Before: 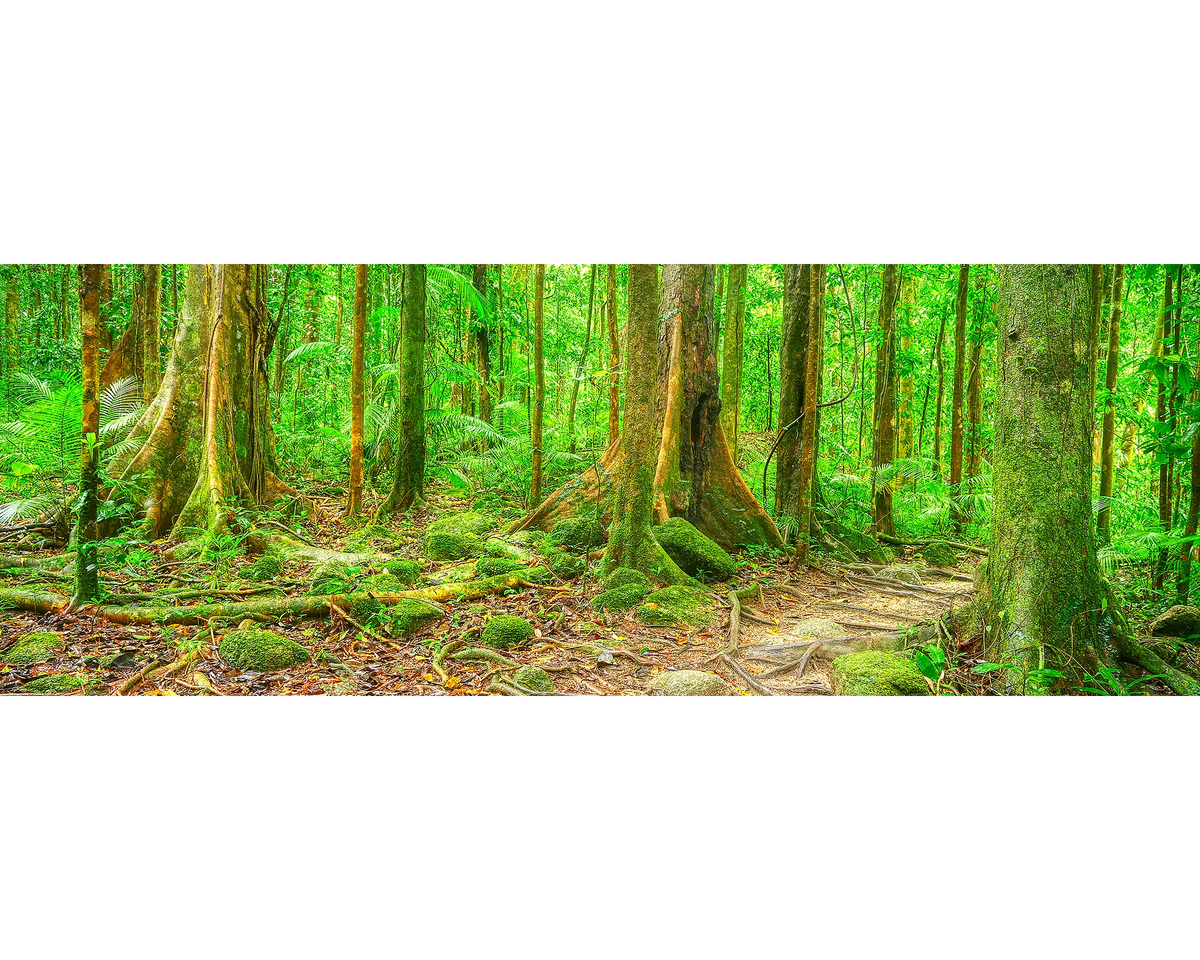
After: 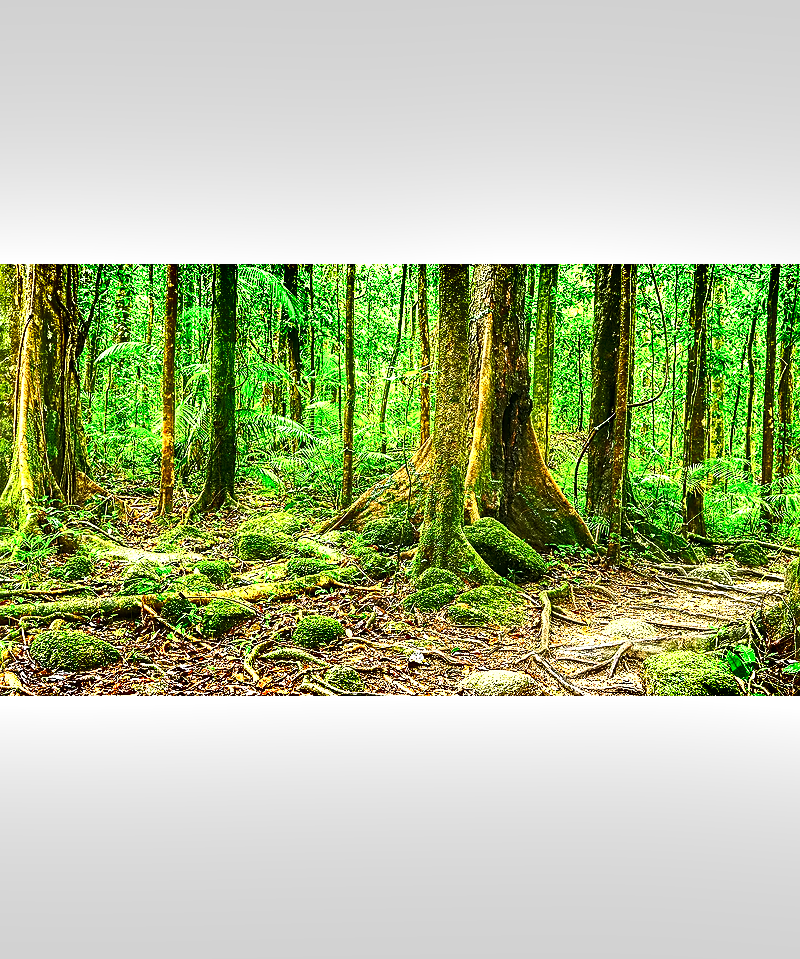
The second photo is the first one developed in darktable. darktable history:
sharpen: on, module defaults
contrast brightness saturation: contrast 0.07
tone equalizer: -8 EV -1.08 EV, -7 EV -1.01 EV, -6 EV -0.867 EV, -5 EV -0.578 EV, -3 EV 0.578 EV, -2 EV 0.867 EV, -1 EV 1.01 EV, +0 EV 1.08 EV, edges refinement/feathering 500, mask exposure compensation -1.57 EV, preserve details no
shadows and highlights: radius 133.83, soften with gaussian
crop and rotate: left 15.754%, right 17.579%
